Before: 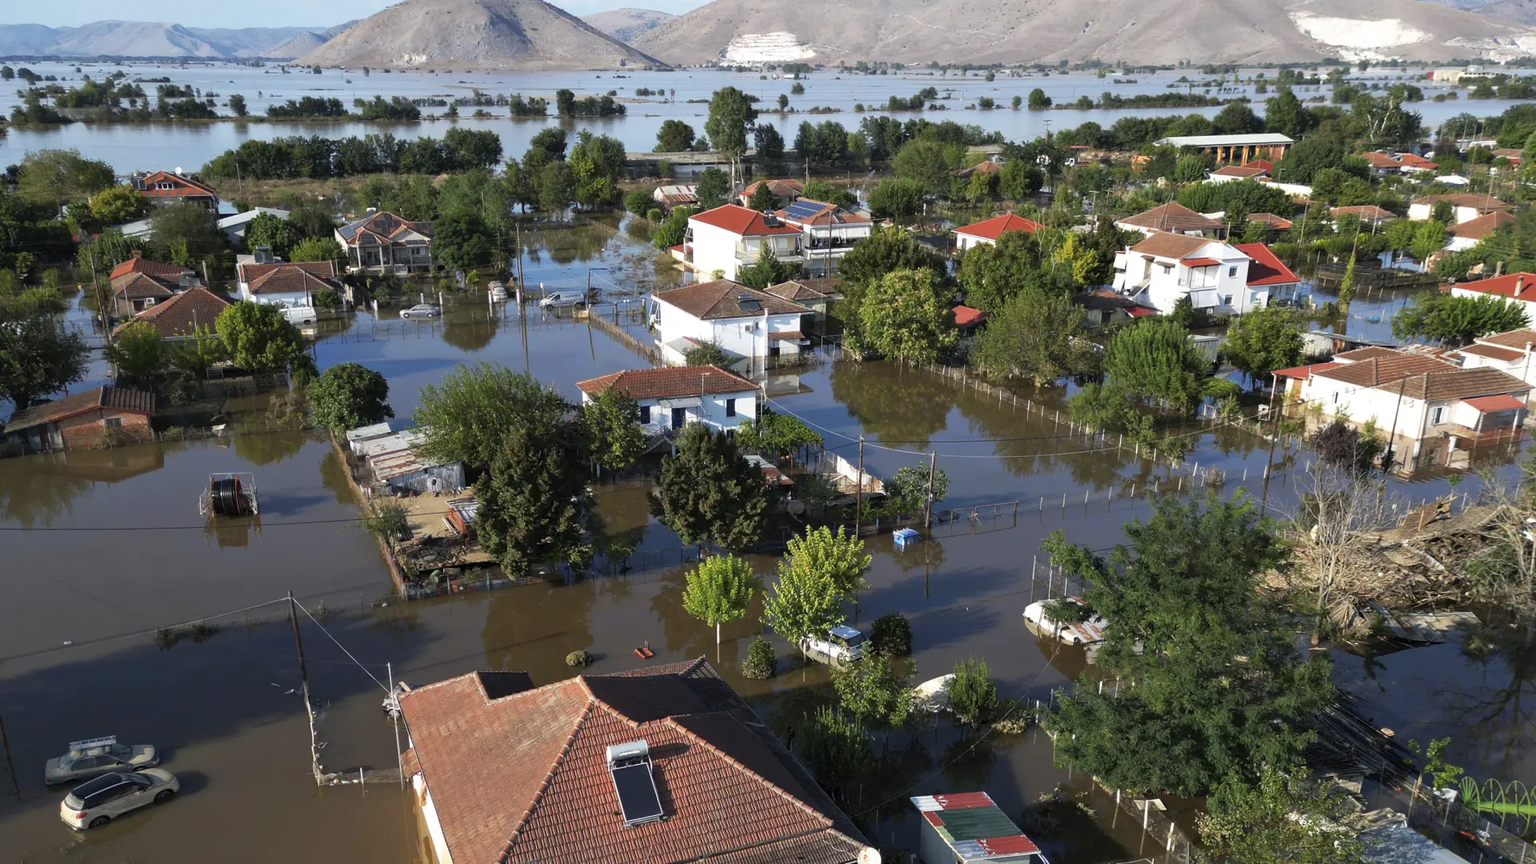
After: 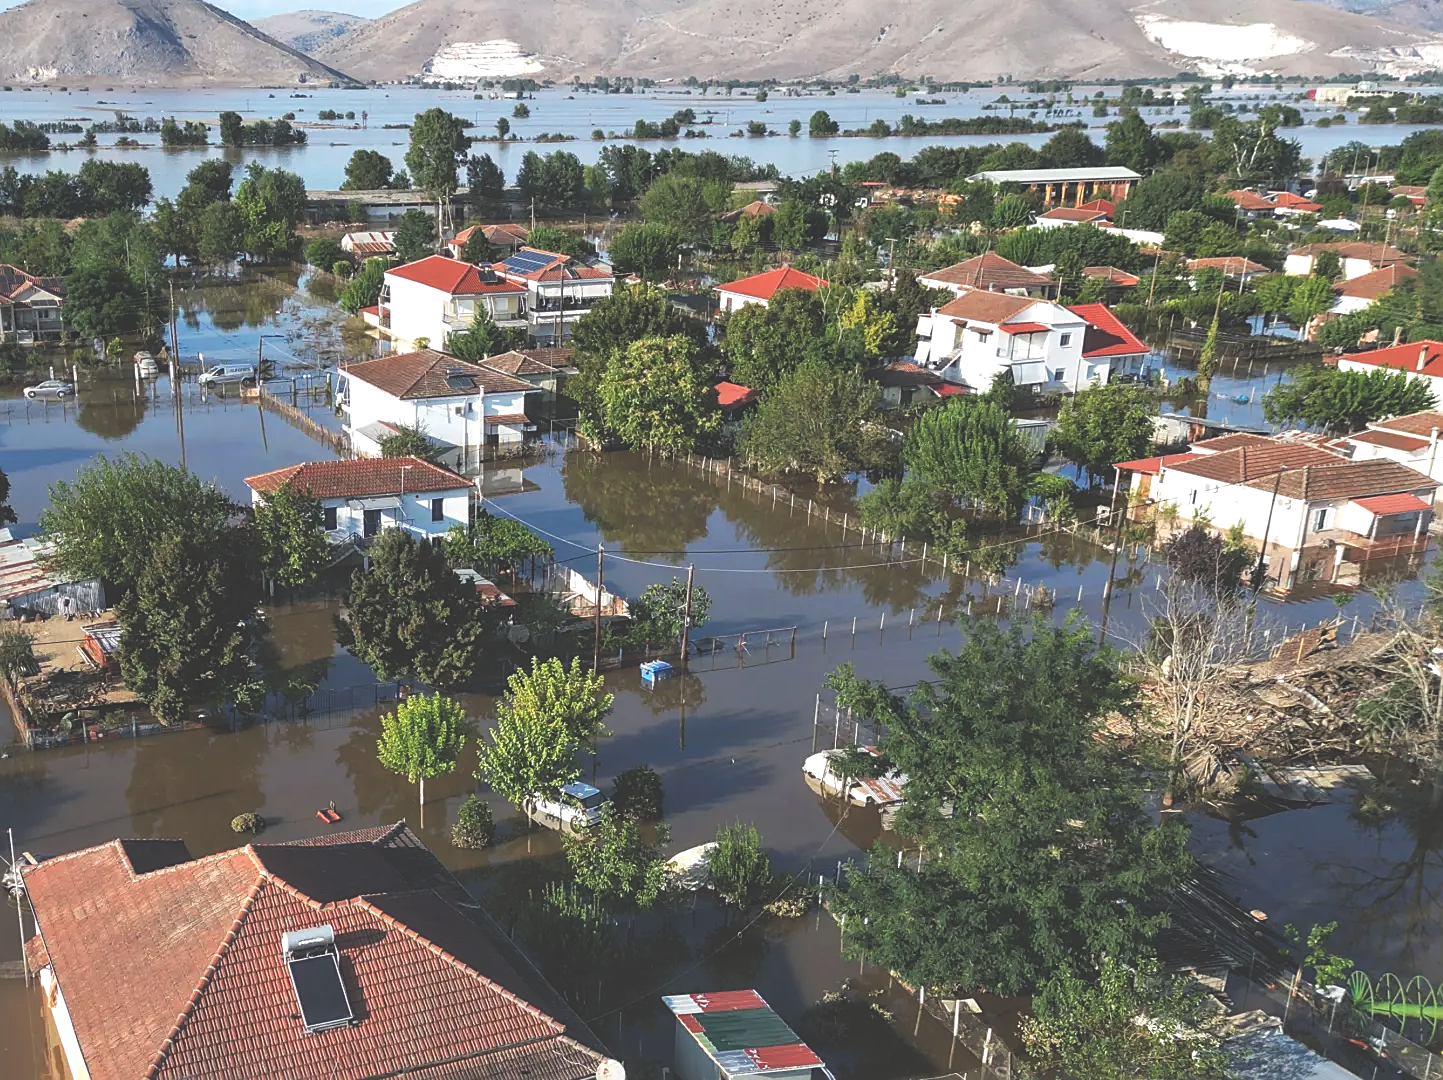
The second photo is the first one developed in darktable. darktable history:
crop and rotate: left 24.797%
exposure: black level correction -0.041, exposure 0.064 EV, compensate highlight preservation false
local contrast: on, module defaults
sharpen: on, module defaults
